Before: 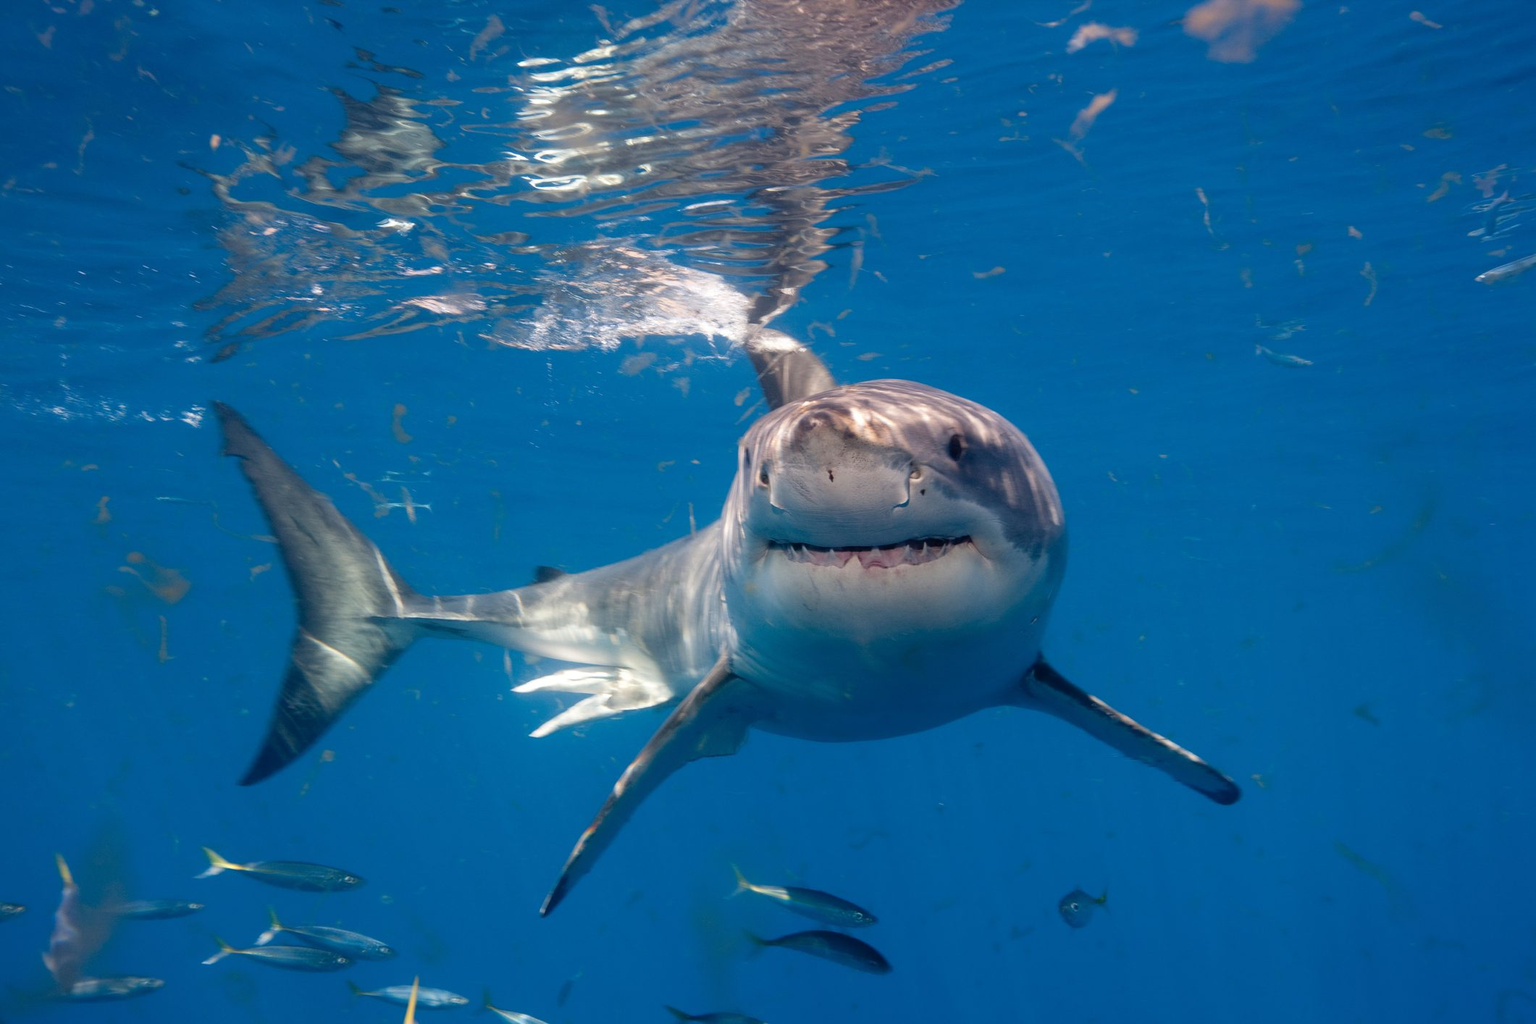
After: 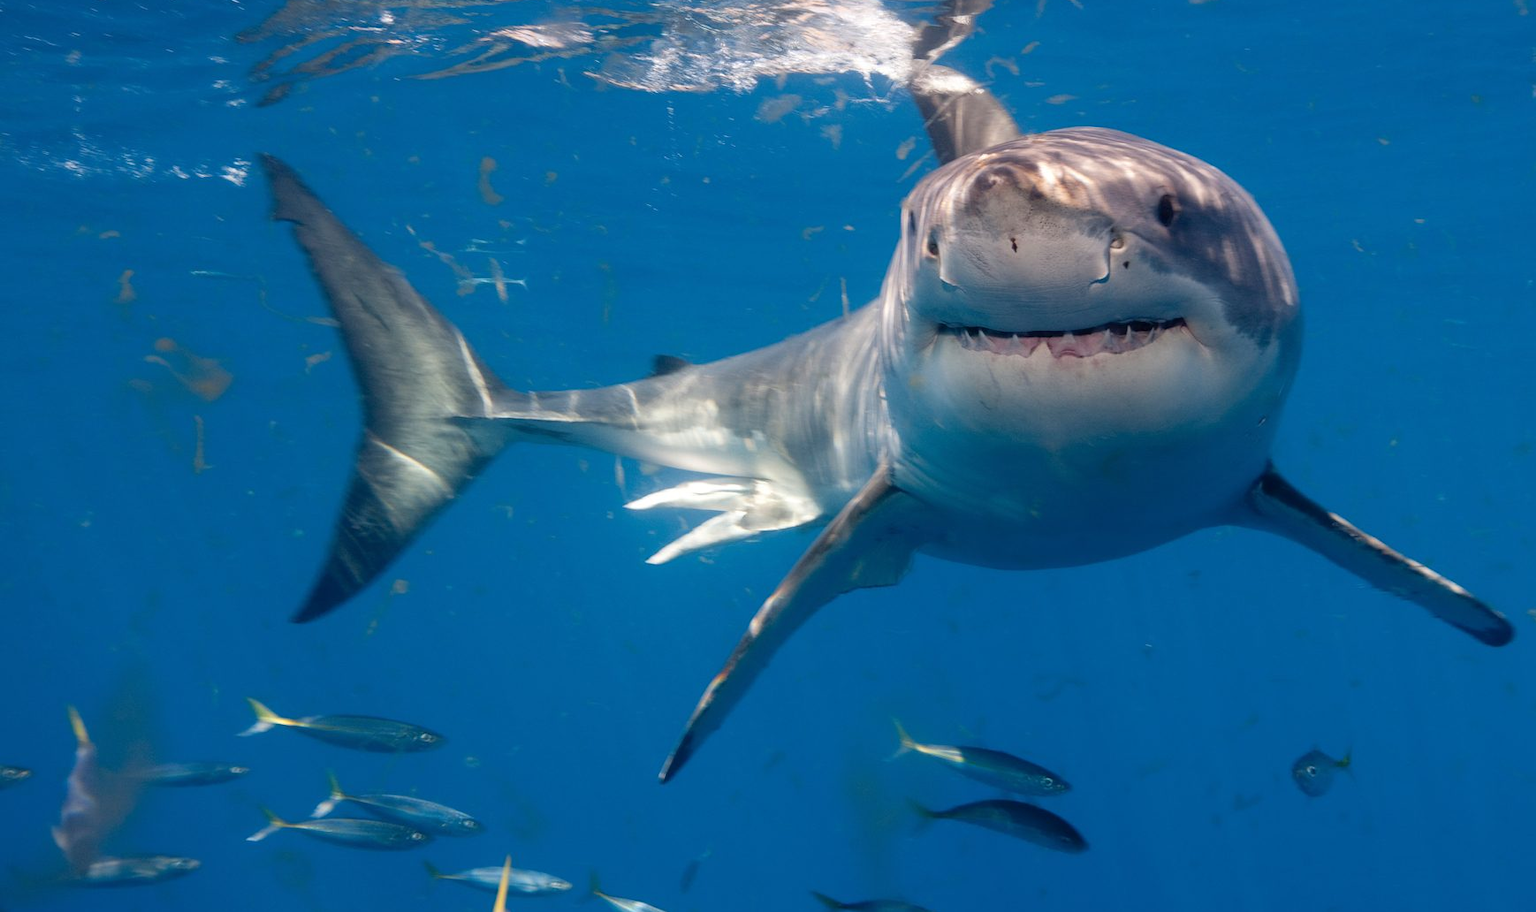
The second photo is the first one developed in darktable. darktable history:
exposure: compensate highlight preservation false
crop: top 26.938%, right 18.019%
